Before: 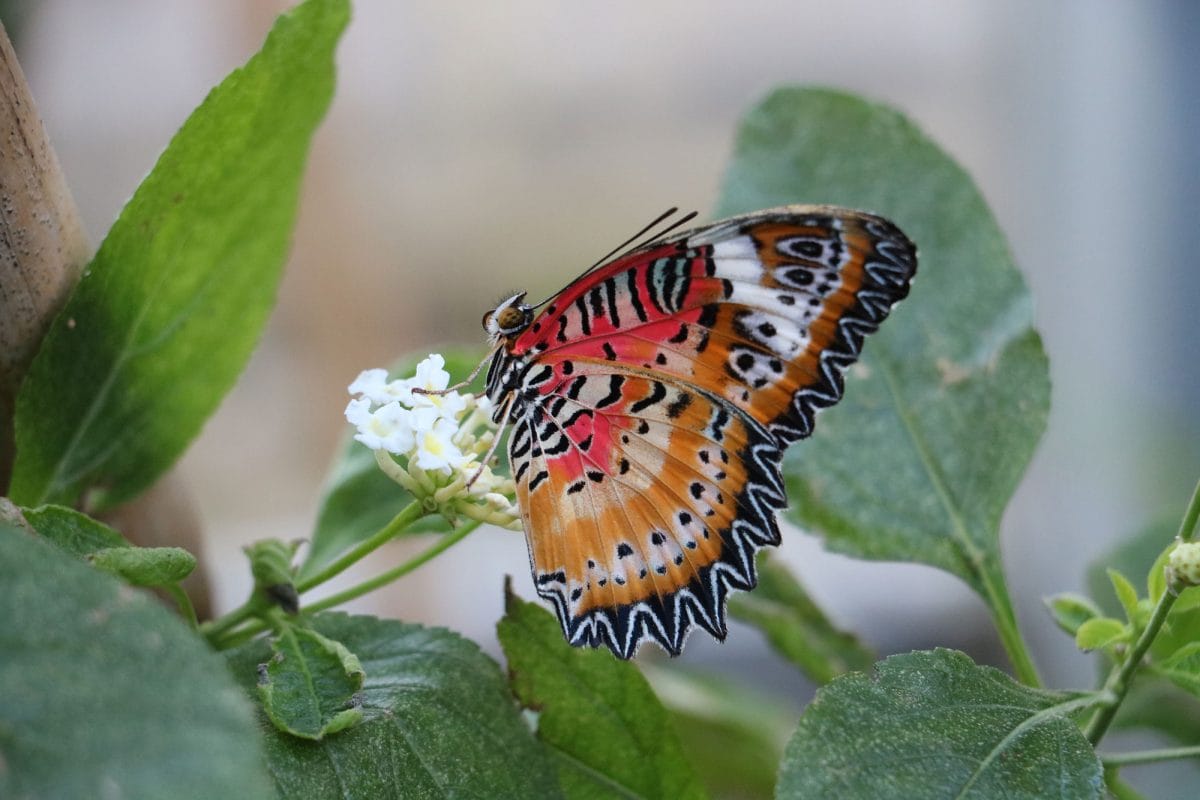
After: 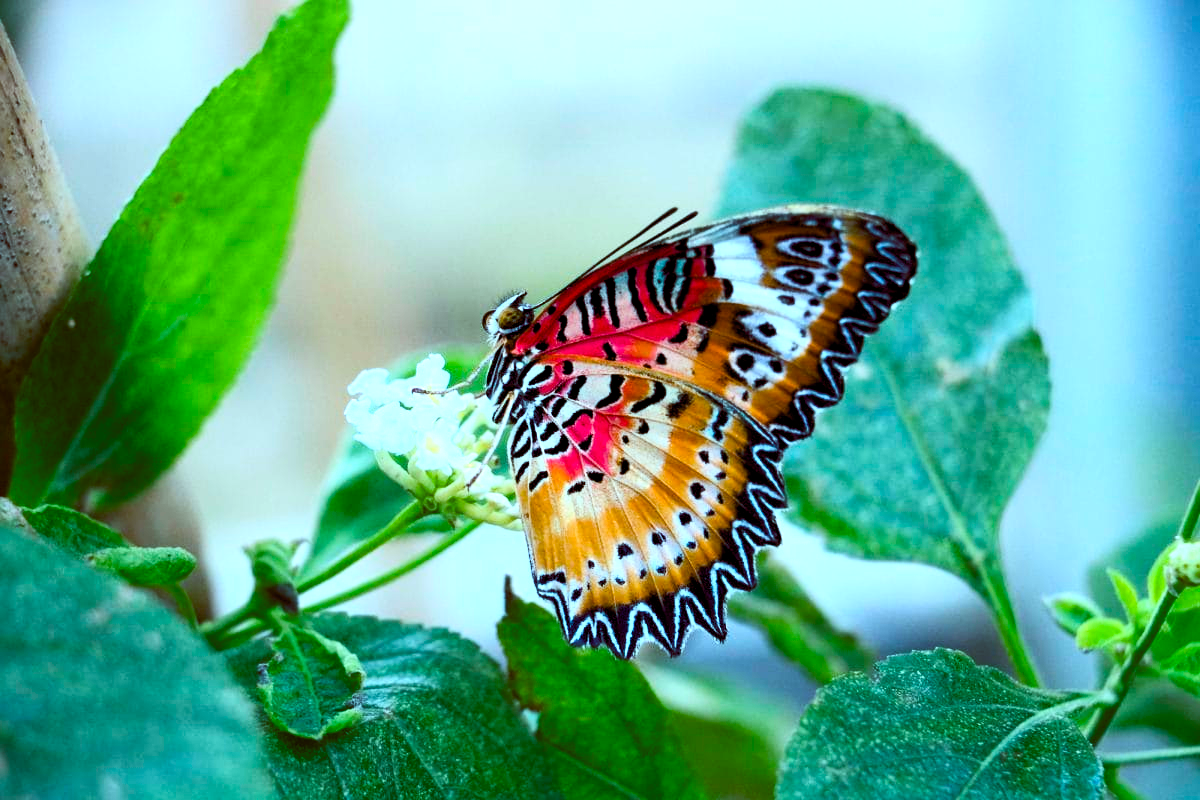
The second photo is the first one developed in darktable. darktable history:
contrast brightness saturation: contrast 0.2, brightness 0.16, saturation 0.22
color balance rgb: shadows lift › luminance -7.7%, shadows lift › chroma 2.13%, shadows lift › hue 200.79°, power › luminance -7.77%, power › chroma 2.27%, power › hue 220.69°, highlights gain › luminance 15.15%, highlights gain › chroma 4%, highlights gain › hue 209.35°, global offset › luminance -0.21%, global offset › chroma 0.27%, perceptual saturation grading › global saturation 24.42%, perceptual saturation grading › highlights -24.42%, perceptual saturation grading › mid-tones 24.42%, perceptual saturation grading › shadows 40%, perceptual brilliance grading › global brilliance -5%, perceptual brilliance grading › highlights 24.42%, perceptual brilliance grading › mid-tones 7%, perceptual brilliance grading › shadows -5%
